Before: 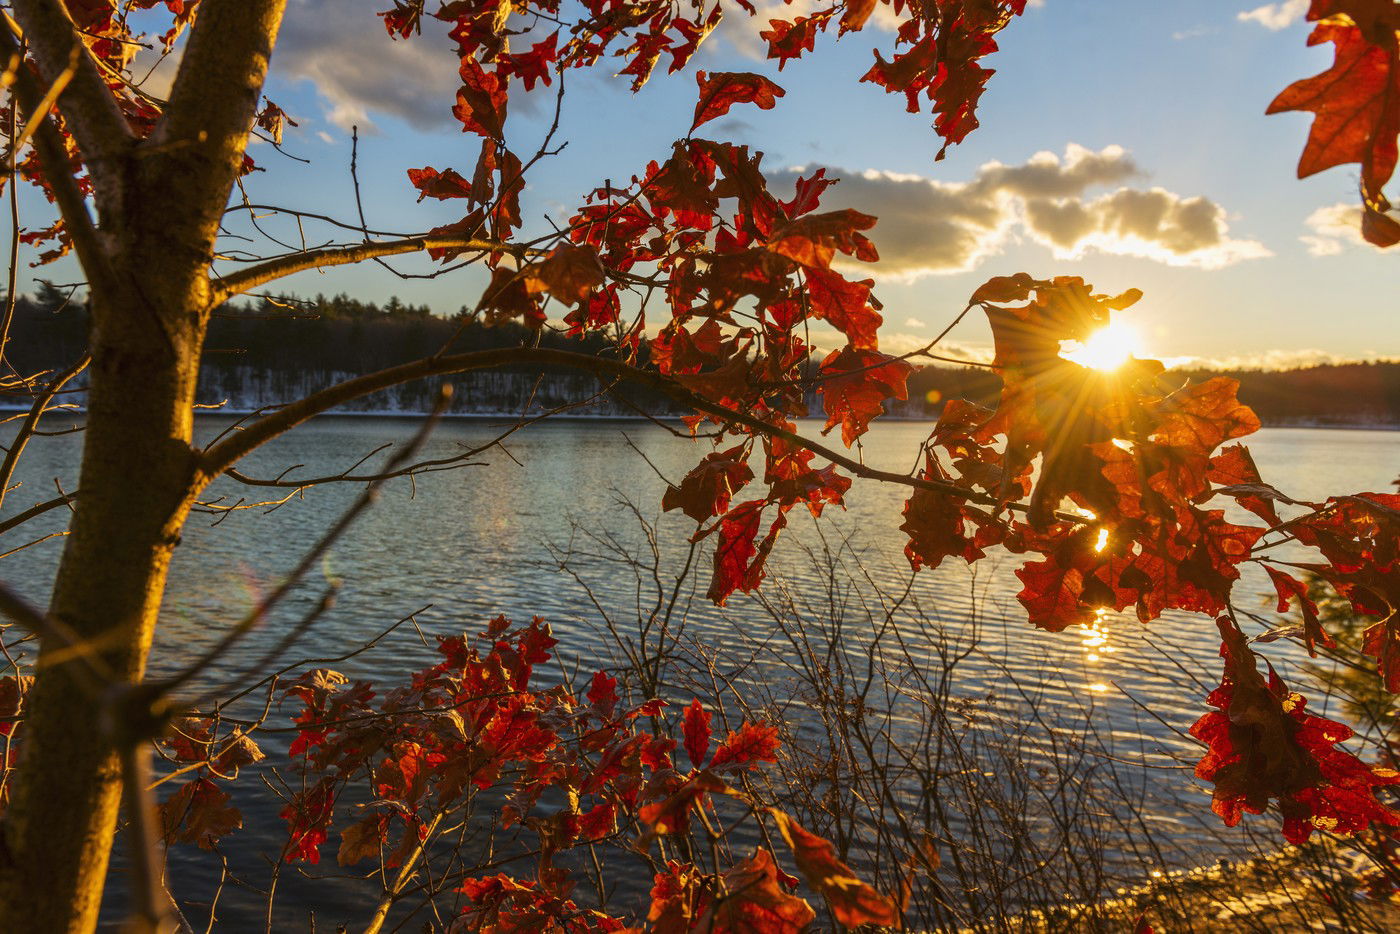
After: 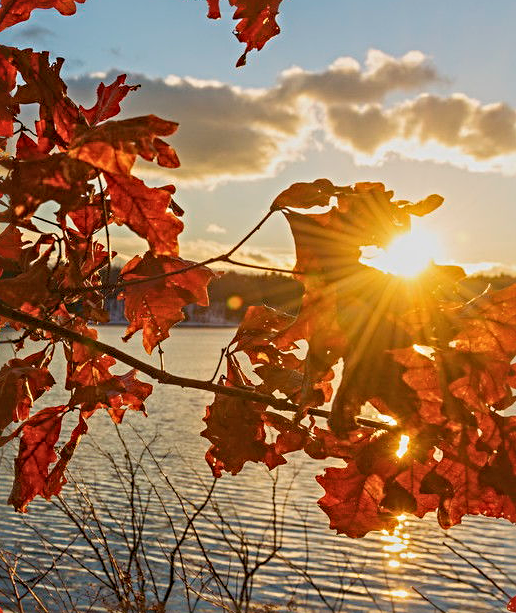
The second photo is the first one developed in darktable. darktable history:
sharpen: radius 4.883
crop and rotate: left 49.936%, top 10.094%, right 13.136%, bottom 24.256%
color balance: contrast -15%
